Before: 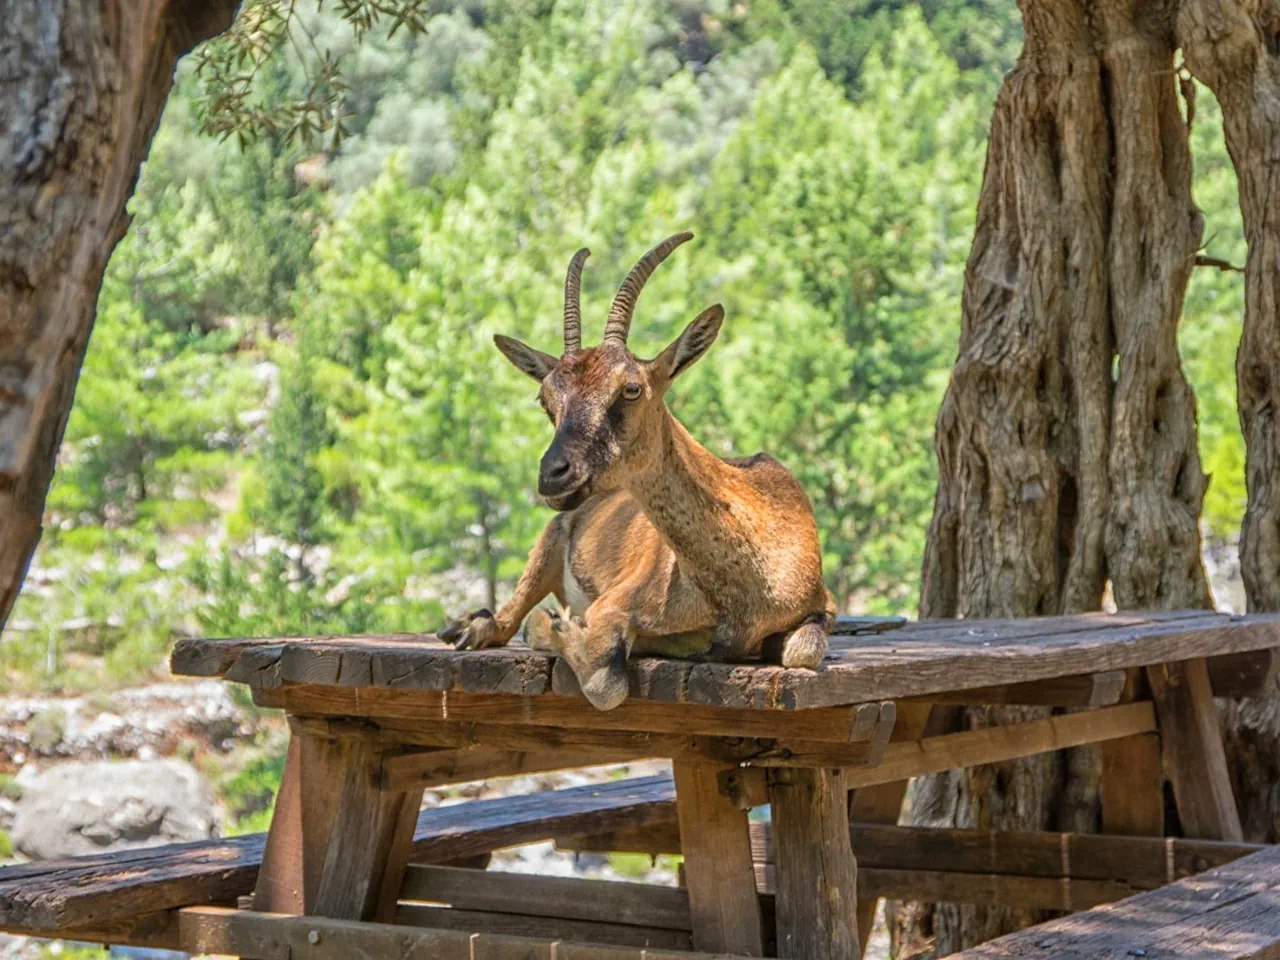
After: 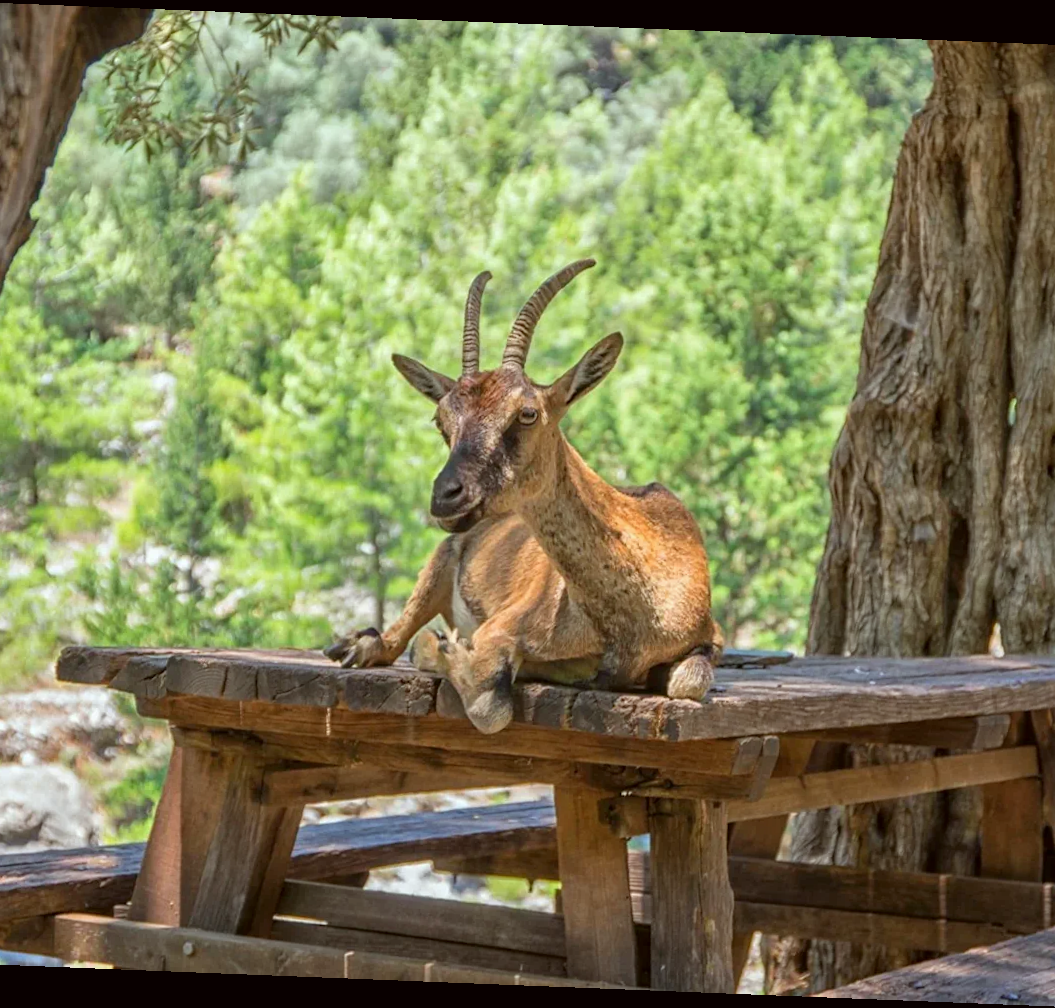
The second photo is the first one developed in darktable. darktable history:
color correction: highlights a* -2.73, highlights b* -2.09, shadows a* 2.41, shadows b* 2.73
rotate and perspective: rotation 2.27°, automatic cropping off
crop and rotate: left 9.597%, right 10.195%
